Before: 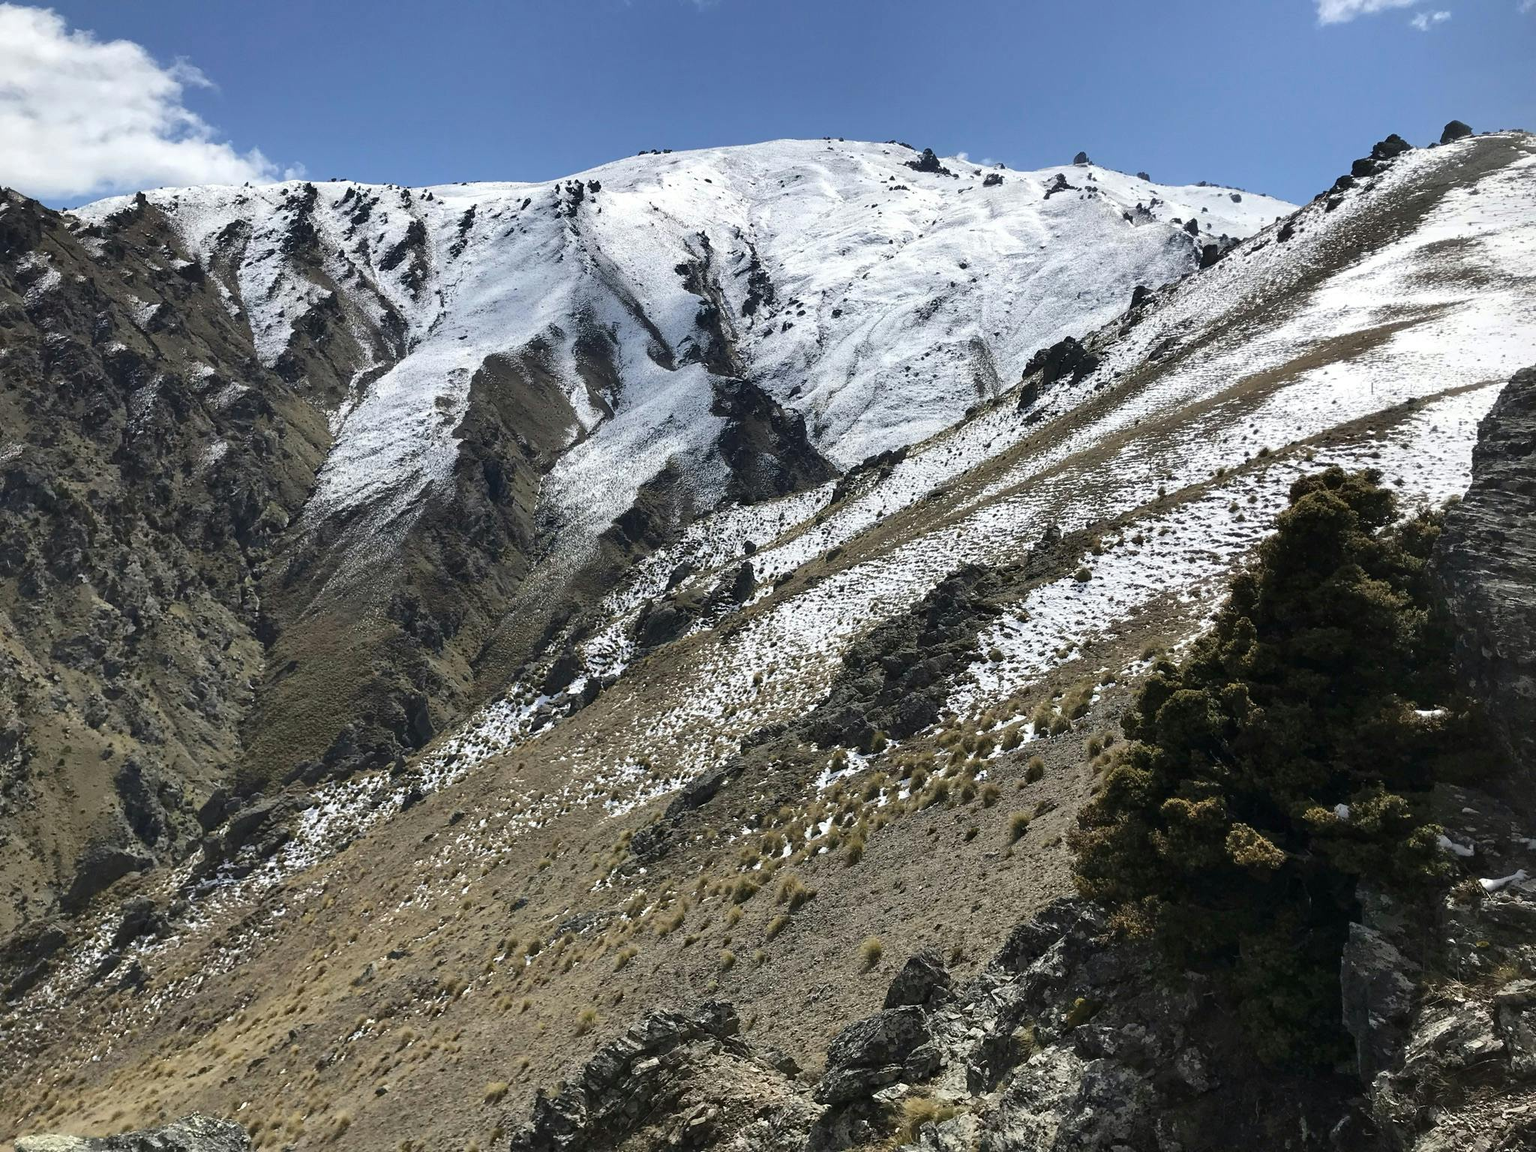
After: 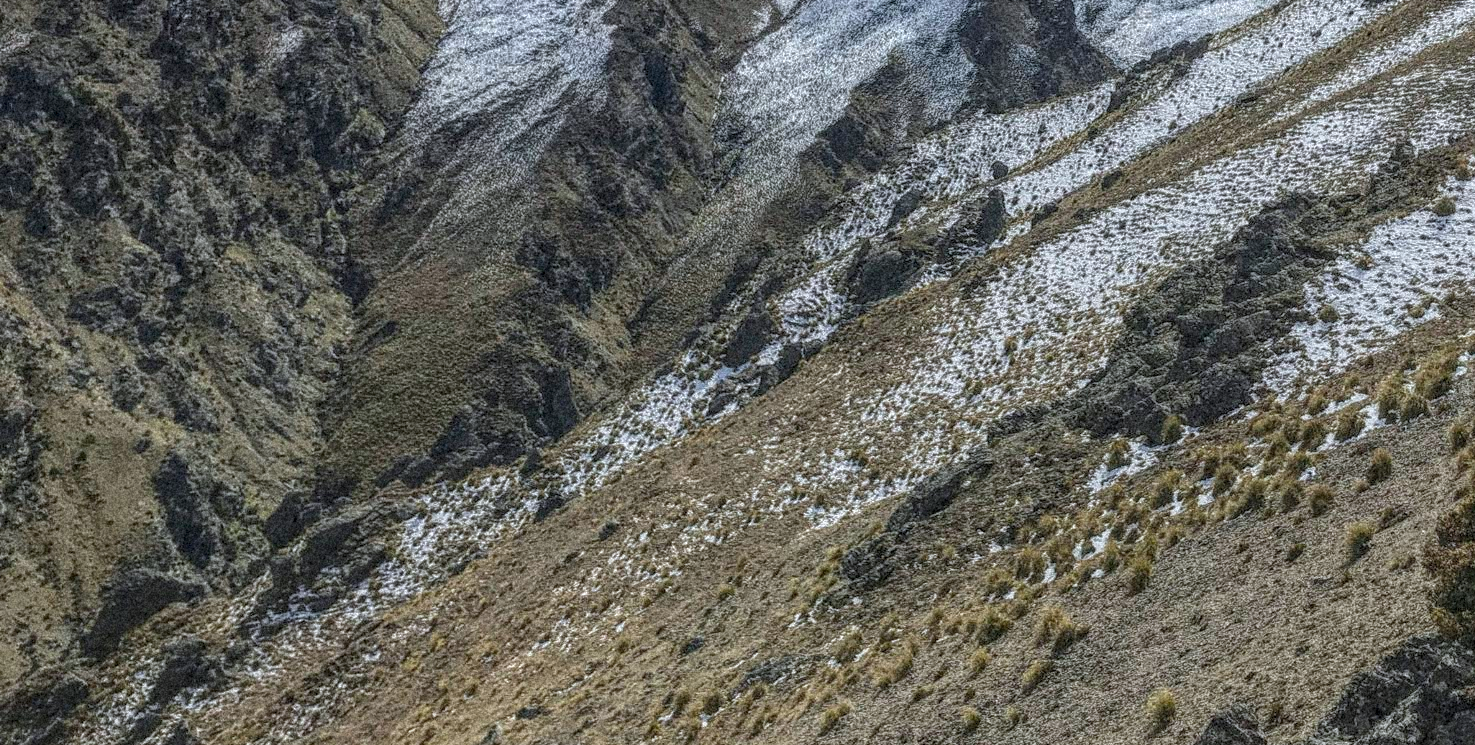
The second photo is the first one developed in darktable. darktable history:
grain: coarseness 46.9 ISO, strength 50.21%, mid-tones bias 0%
white balance: red 0.983, blue 1.036
crop: top 36.498%, right 27.964%, bottom 14.995%
local contrast: highlights 20%, shadows 30%, detail 200%, midtone range 0.2
